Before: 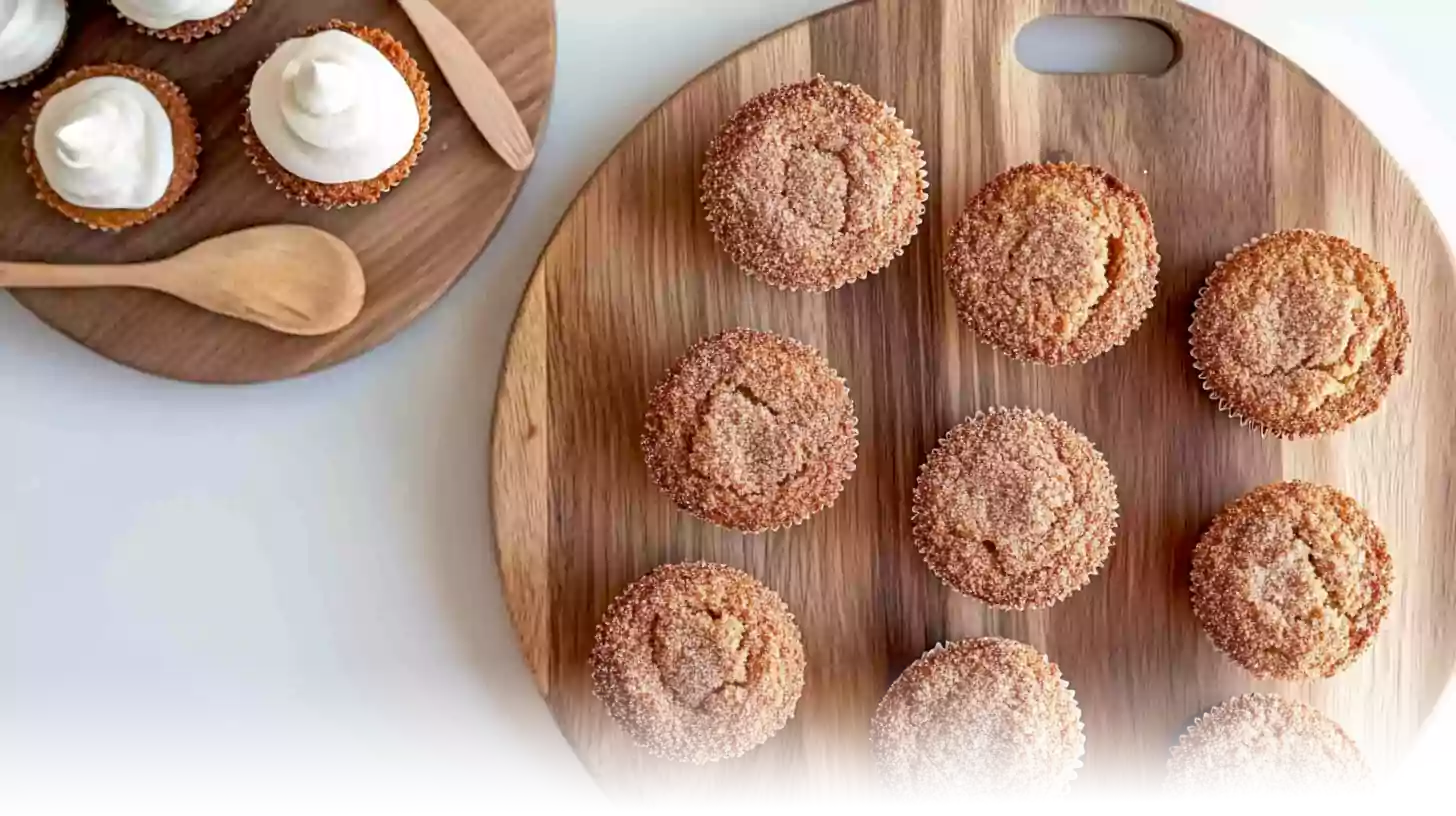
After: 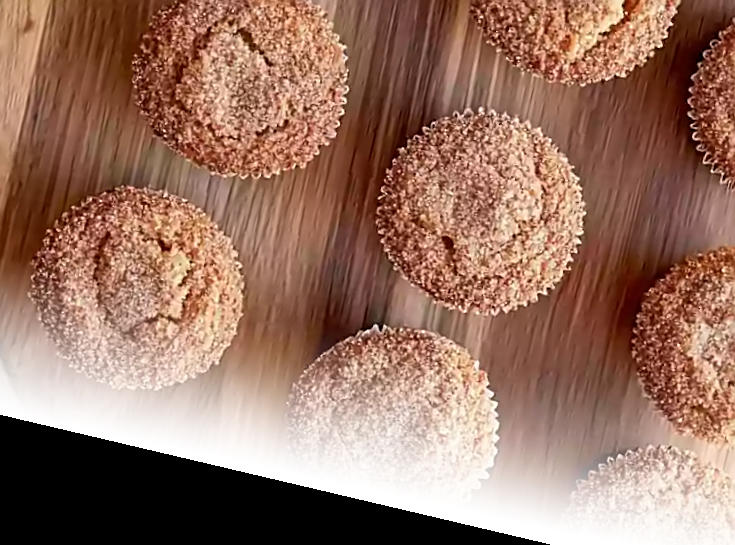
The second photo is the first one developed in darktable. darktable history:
crop: left 35.976%, top 45.819%, right 18.162%, bottom 5.807%
sharpen: on, module defaults
rotate and perspective: rotation 13.27°, automatic cropping off
